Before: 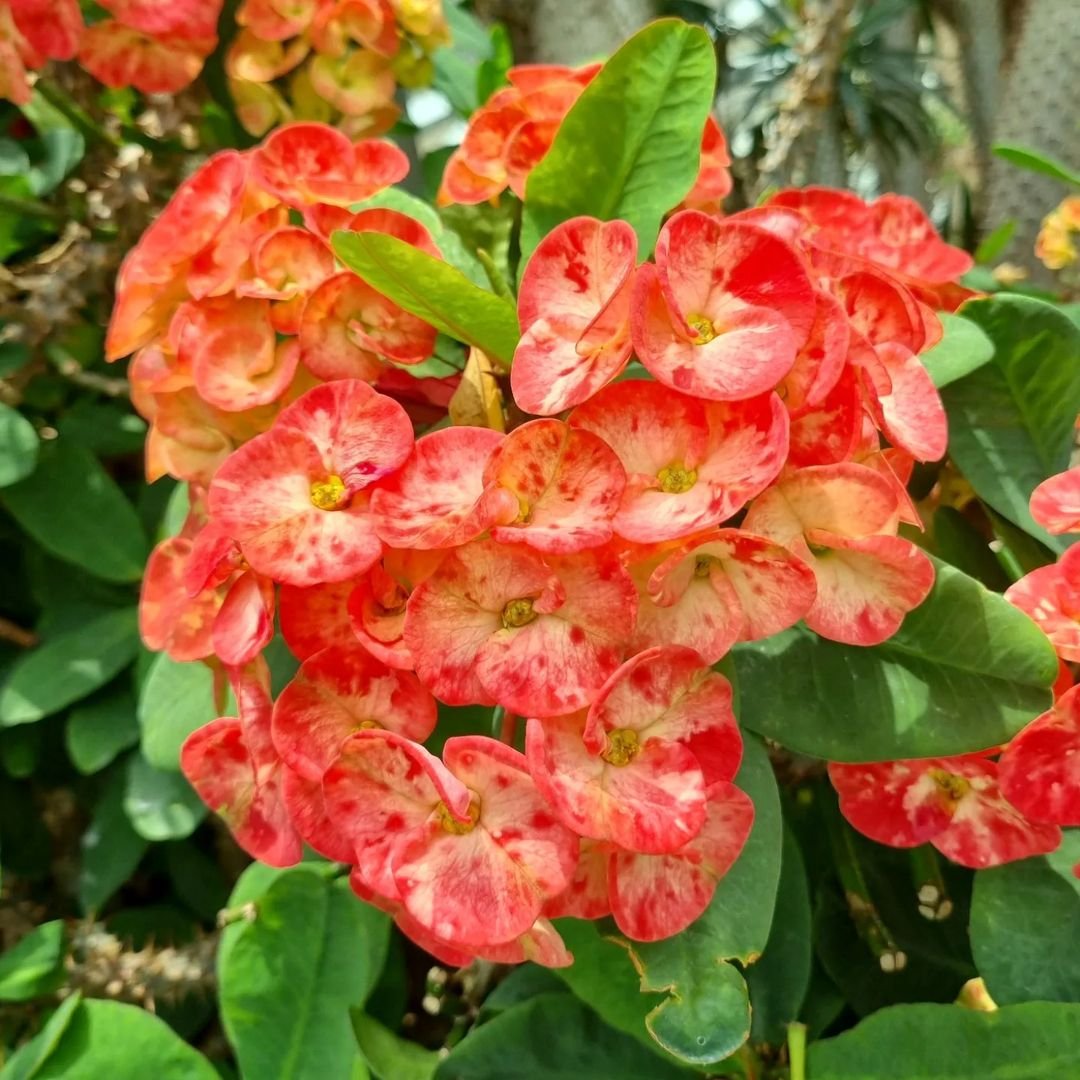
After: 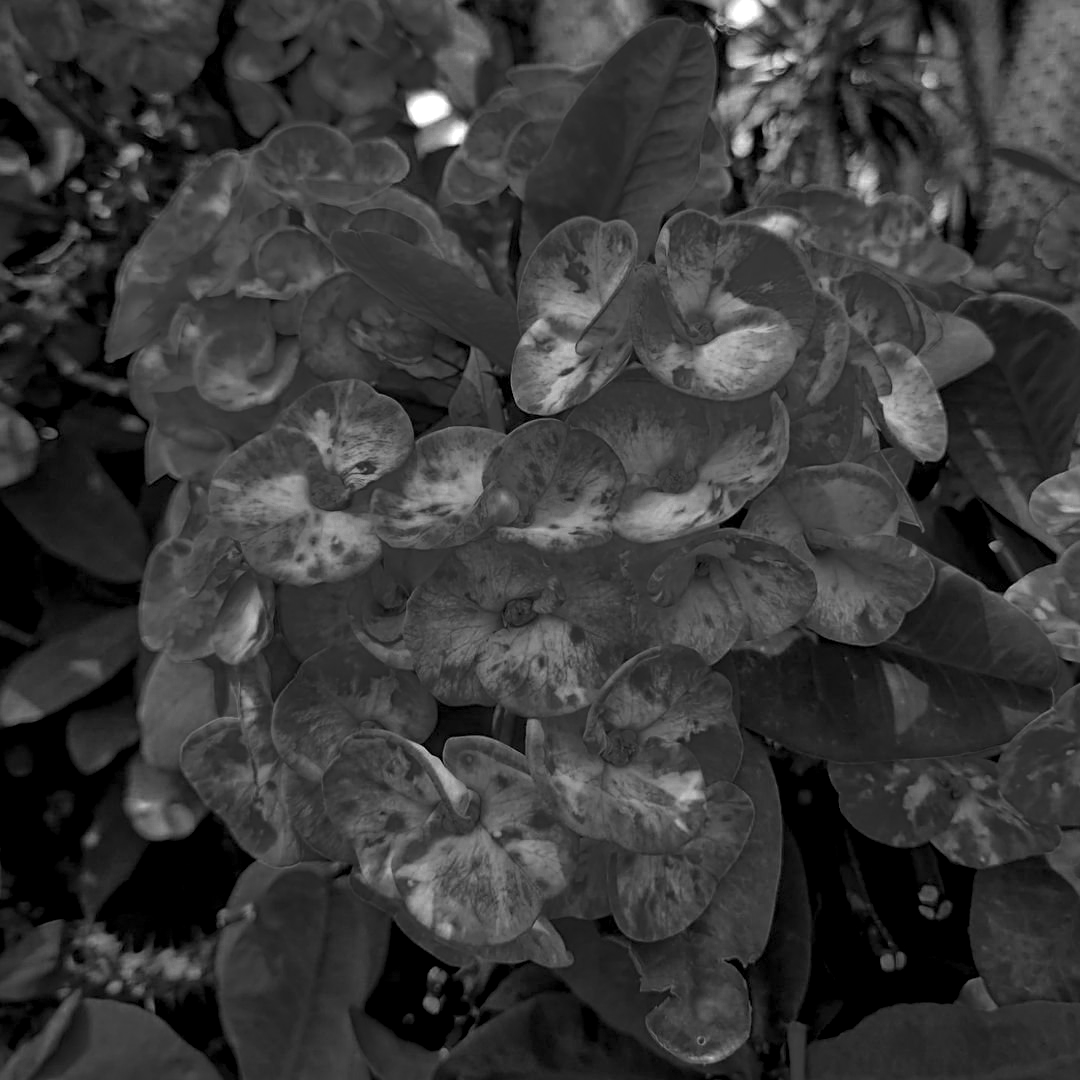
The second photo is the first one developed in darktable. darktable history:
sharpen: on, module defaults
tone curve: curves: ch0 [(0, 0) (0.003, 0.003) (0.011, 0.003) (0.025, 0.007) (0.044, 0.014) (0.069, 0.02) (0.1, 0.03) (0.136, 0.054) (0.177, 0.099) (0.224, 0.156) (0.277, 0.227) (0.335, 0.302) (0.399, 0.375) (0.468, 0.456) (0.543, 0.54) (0.623, 0.625) (0.709, 0.717) (0.801, 0.807) (0.898, 0.895) (1, 1)], color space Lab, independent channels, preserve colors none
tone equalizer: on, module defaults
exposure: compensate highlight preservation false
color balance rgb: power › luminance 1.553%, perceptual saturation grading › global saturation 17.983%
color zones: curves: ch0 [(0.287, 0.048) (0.493, 0.484) (0.737, 0.816)]; ch1 [(0, 0) (0.143, 0) (0.286, 0) (0.429, 0) (0.571, 0) (0.714, 0) (0.857, 0)]
local contrast: highlights 23%, shadows 77%, midtone range 0.748
haze removal: compatibility mode true, adaptive false
